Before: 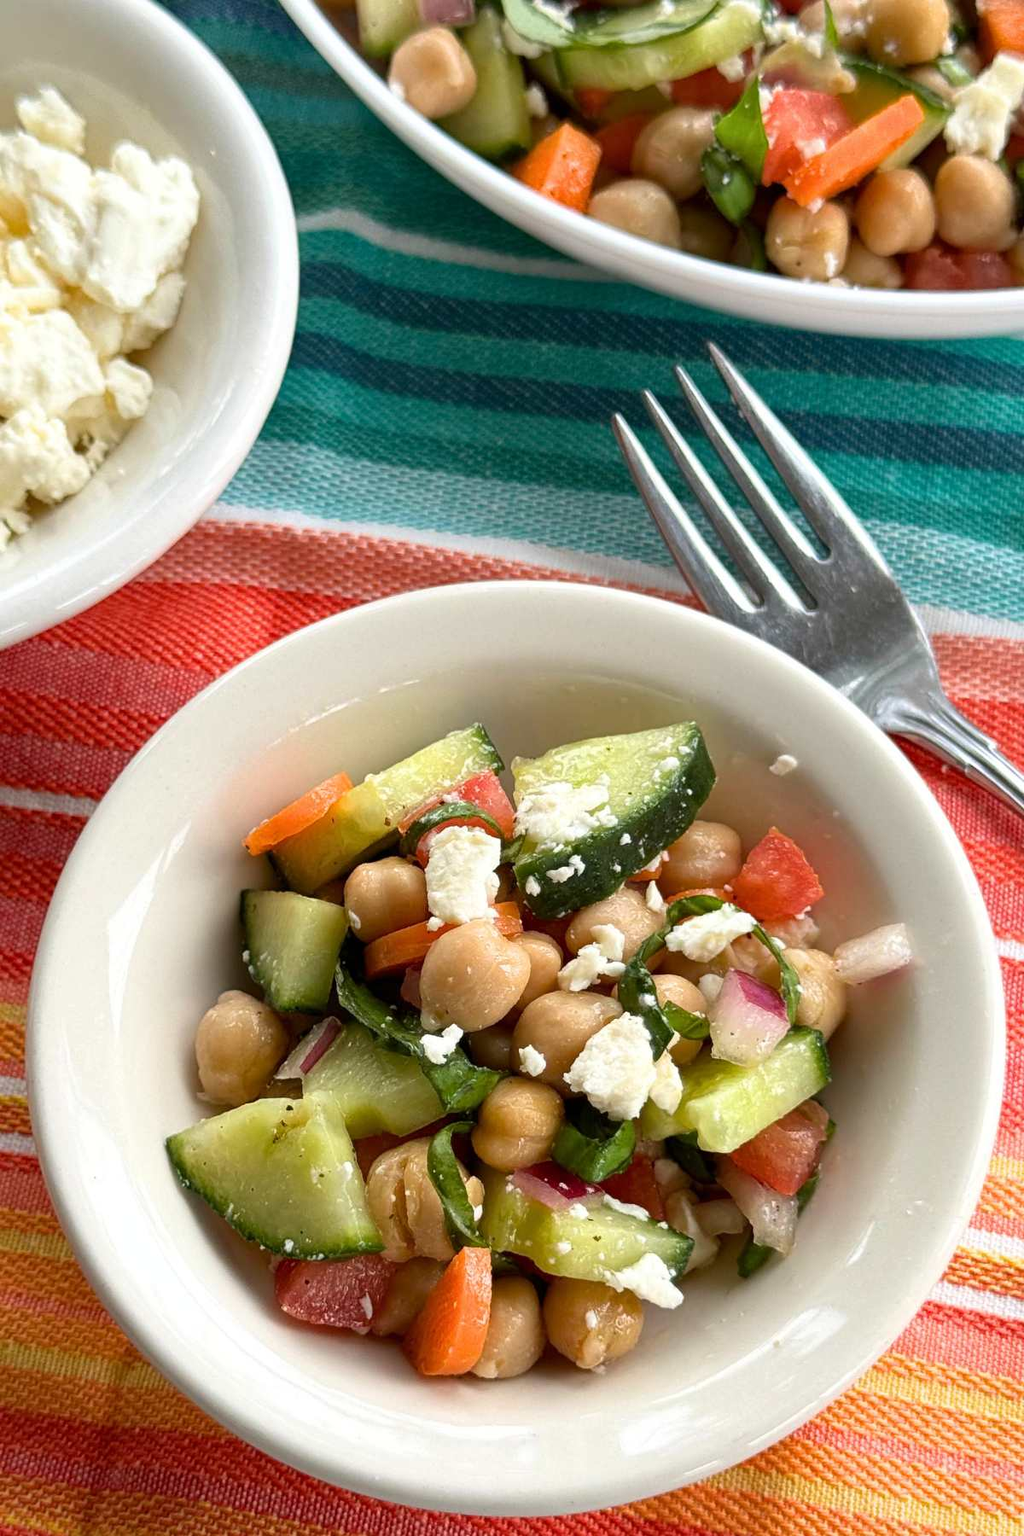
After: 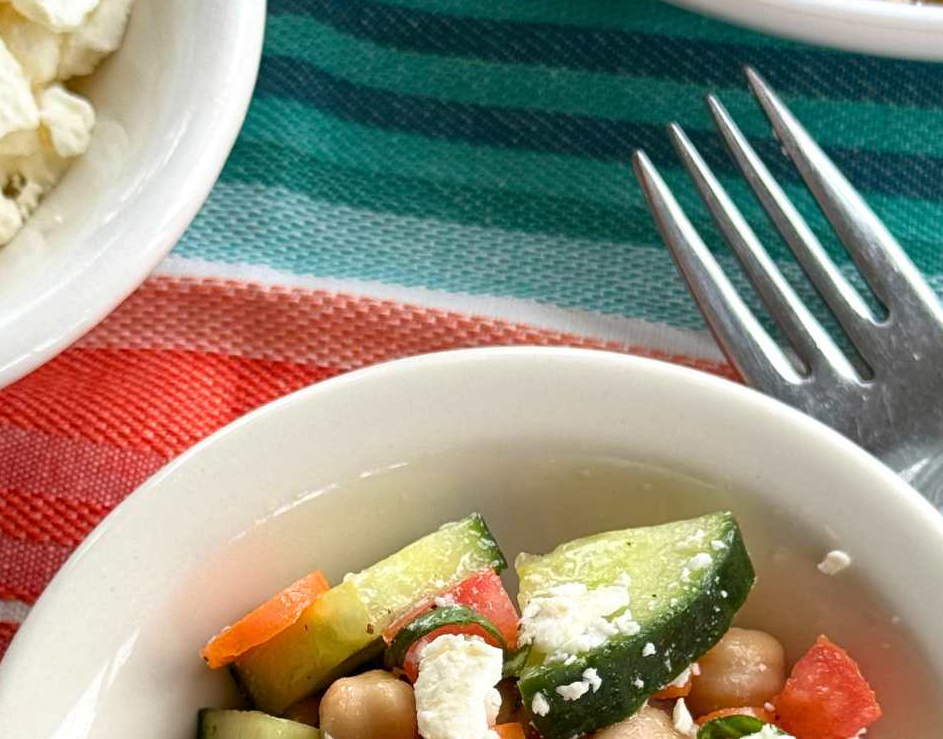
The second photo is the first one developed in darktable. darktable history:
crop: left 7.04%, top 18.562%, right 14.368%, bottom 40.338%
